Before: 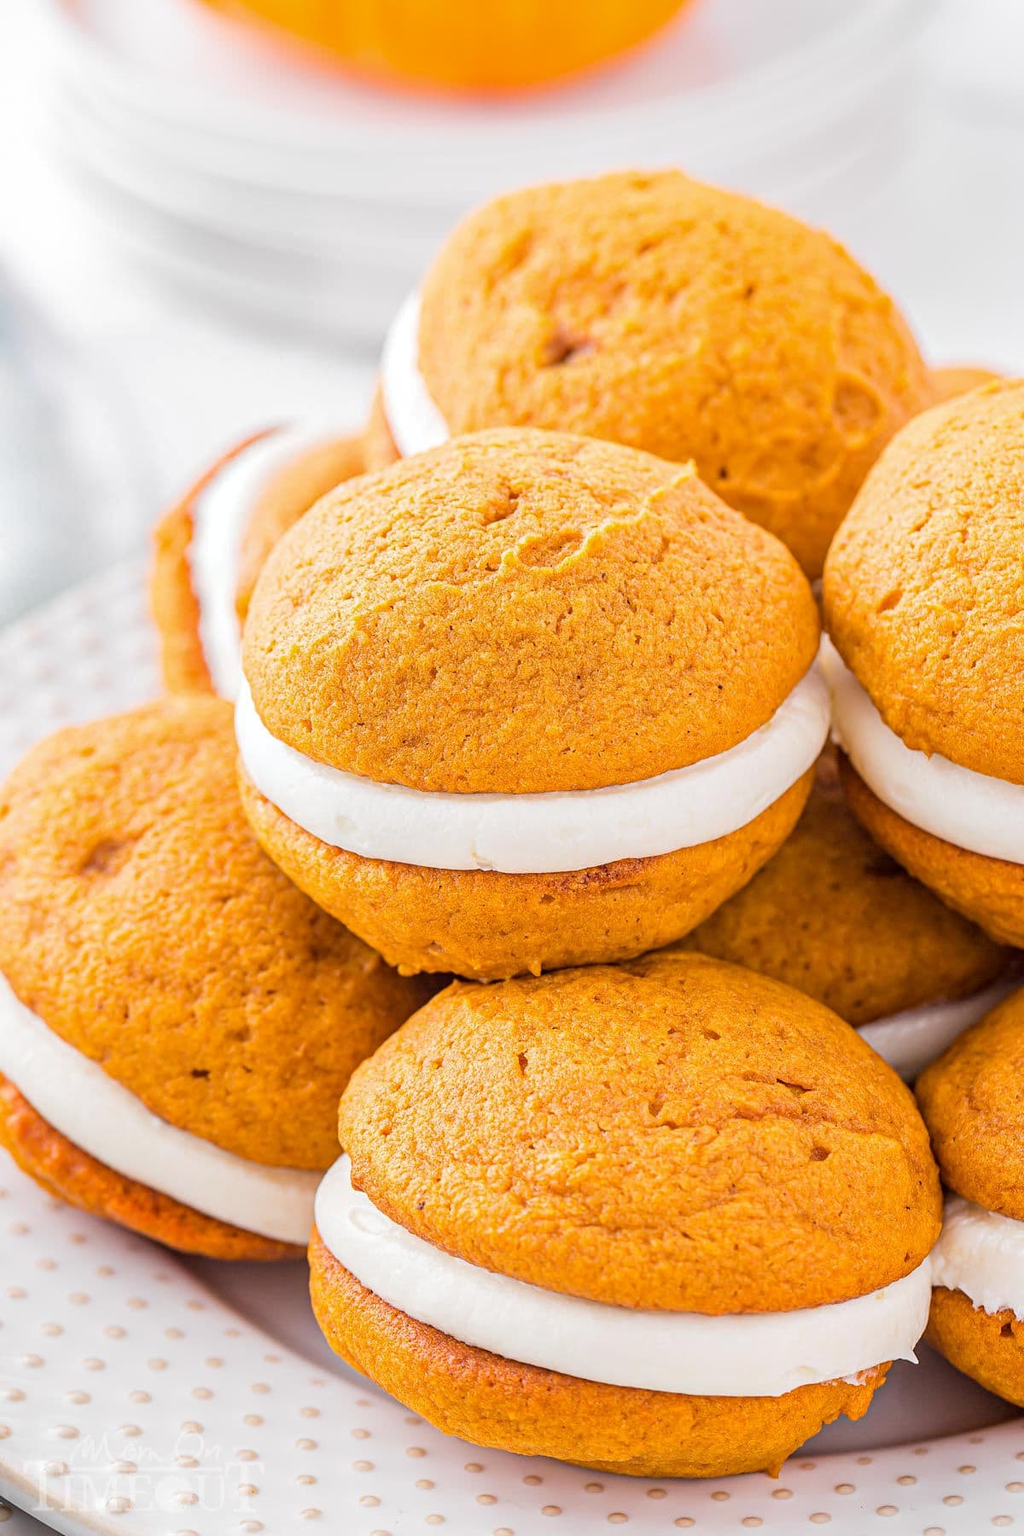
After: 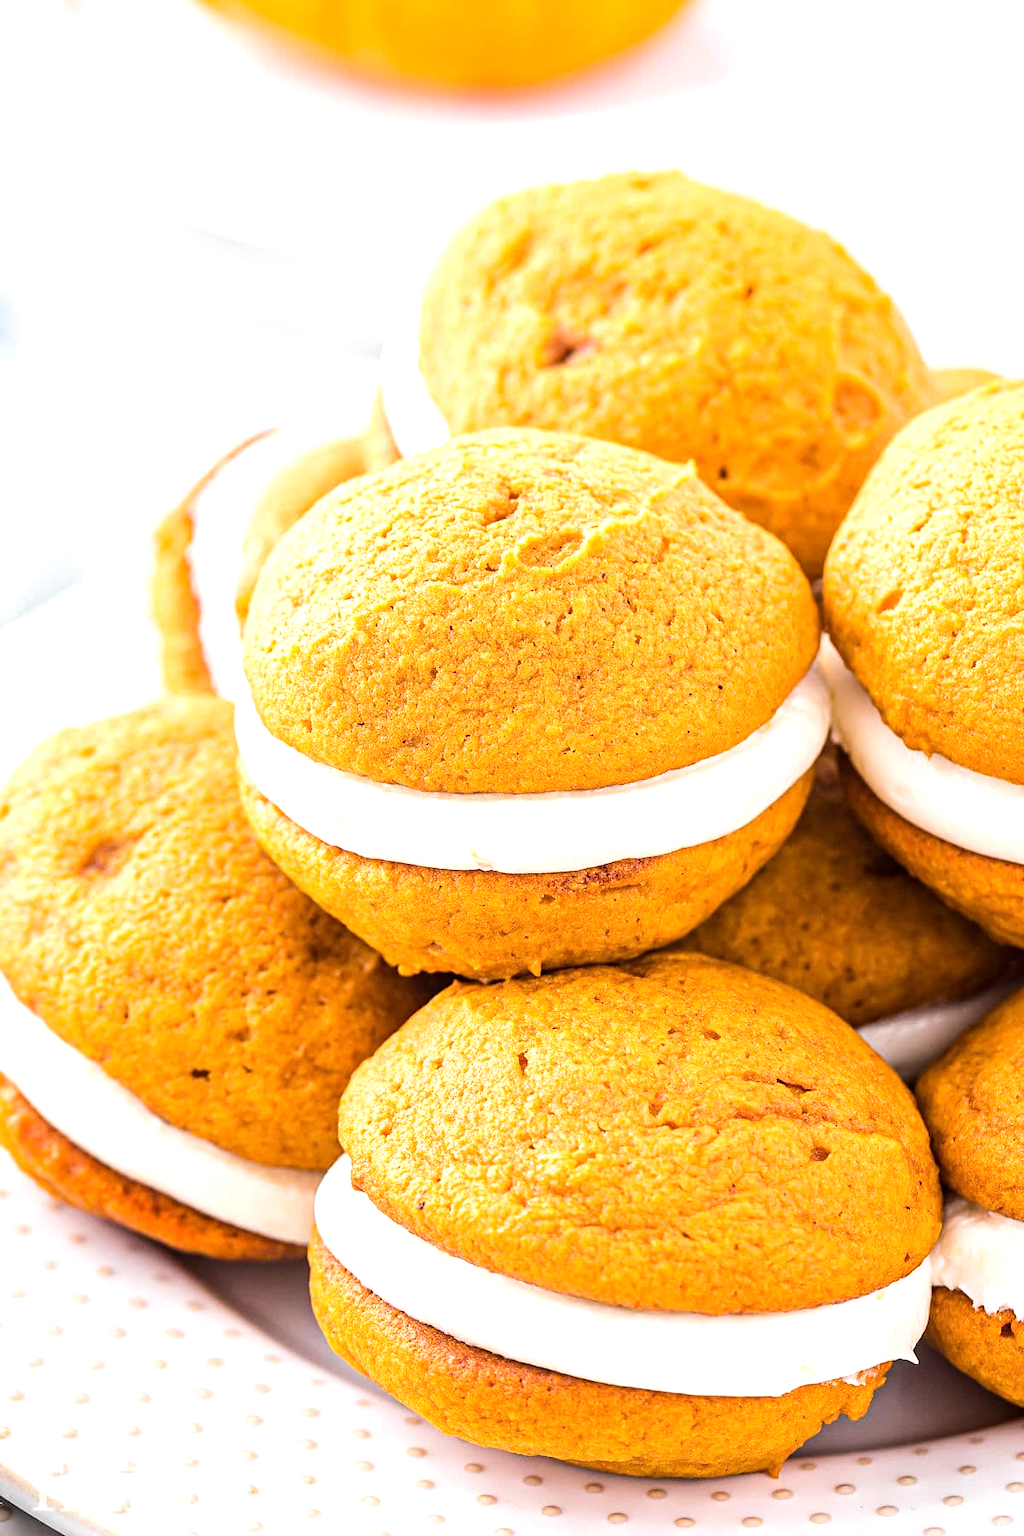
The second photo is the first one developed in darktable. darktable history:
tone equalizer: -8 EV -0.716 EV, -7 EV -0.695 EV, -6 EV -0.582 EV, -5 EV -0.411 EV, -3 EV 0.378 EV, -2 EV 0.6 EV, -1 EV 0.684 EV, +0 EV 0.764 EV, edges refinement/feathering 500, mask exposure compensation -1.57 EV, preserve details no
